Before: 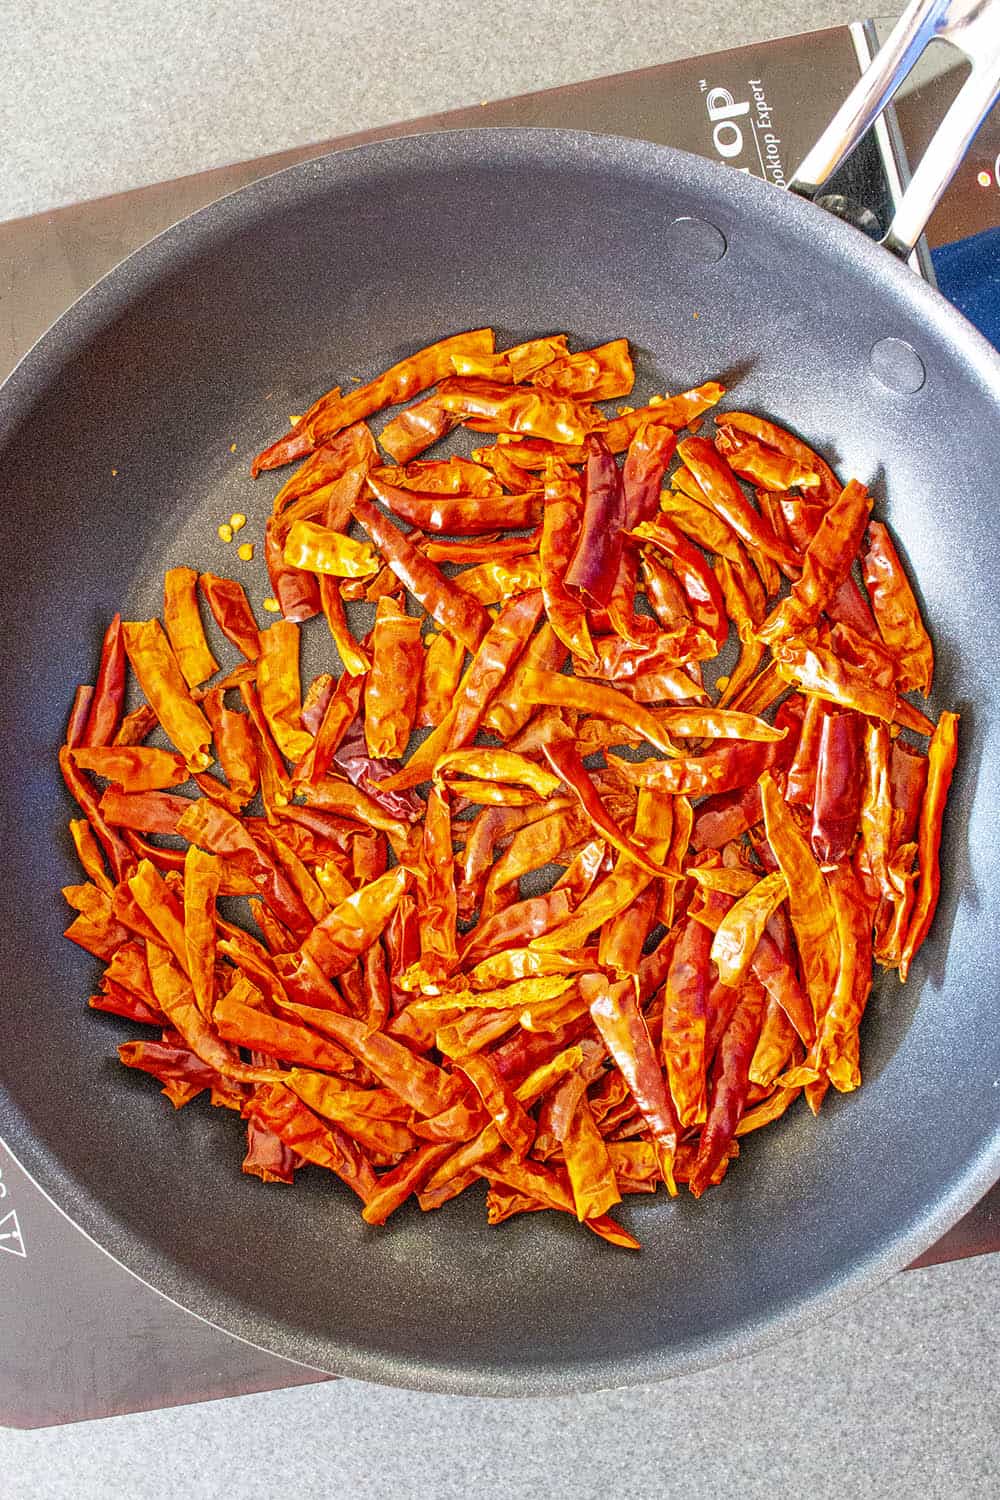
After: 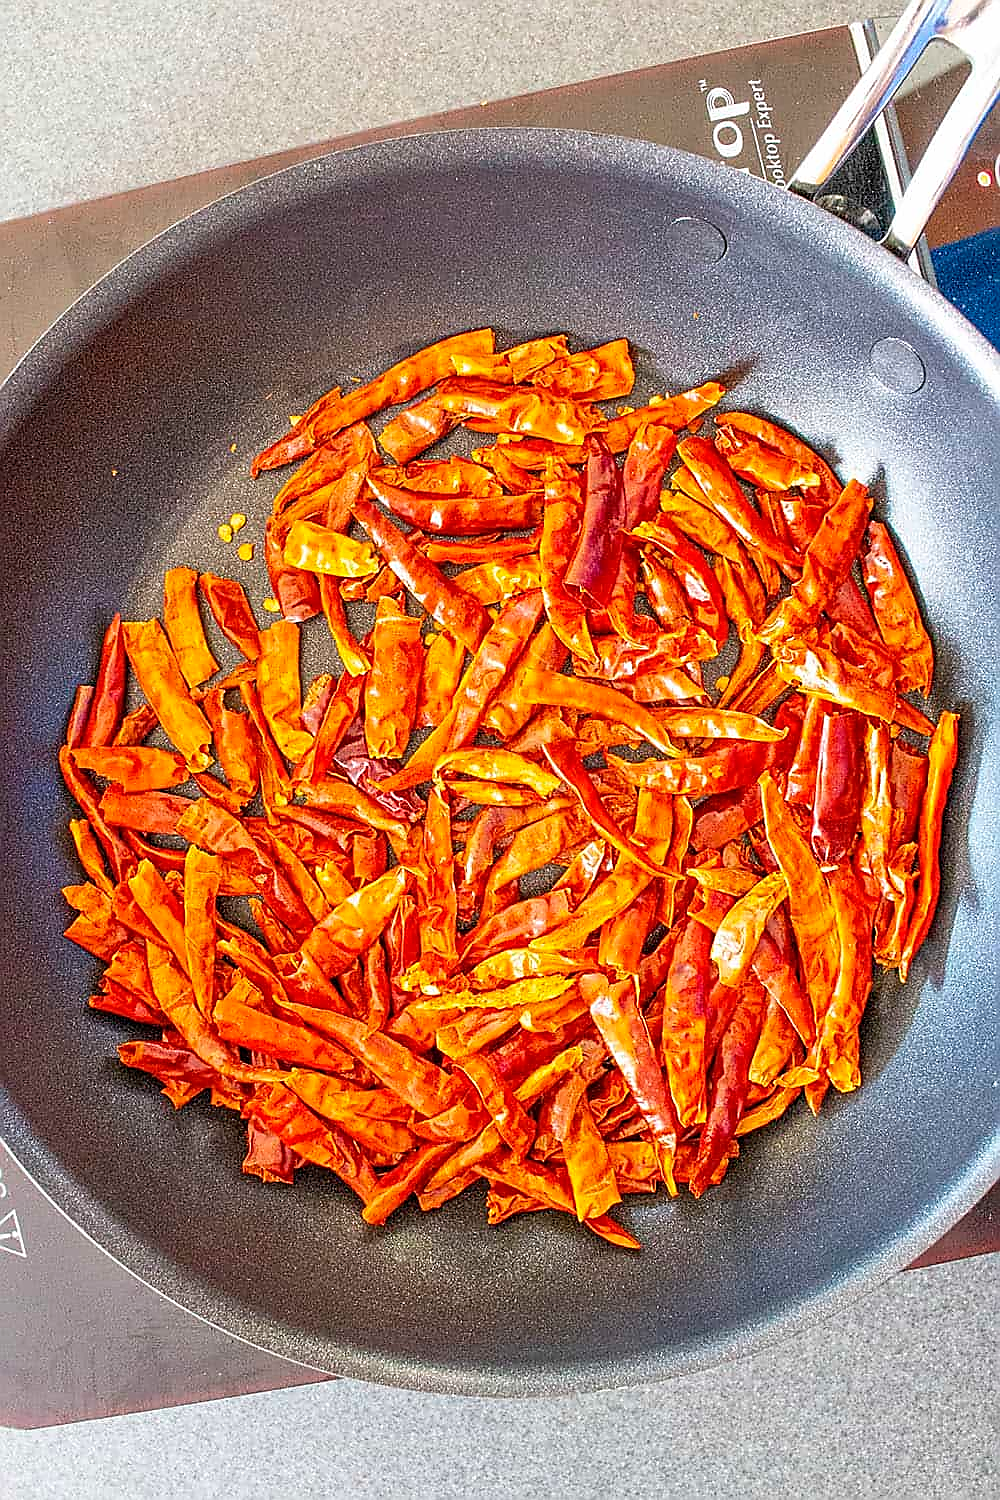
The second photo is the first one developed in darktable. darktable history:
sharpen: radius 1.387, amount 1.247, threshold 0.835
